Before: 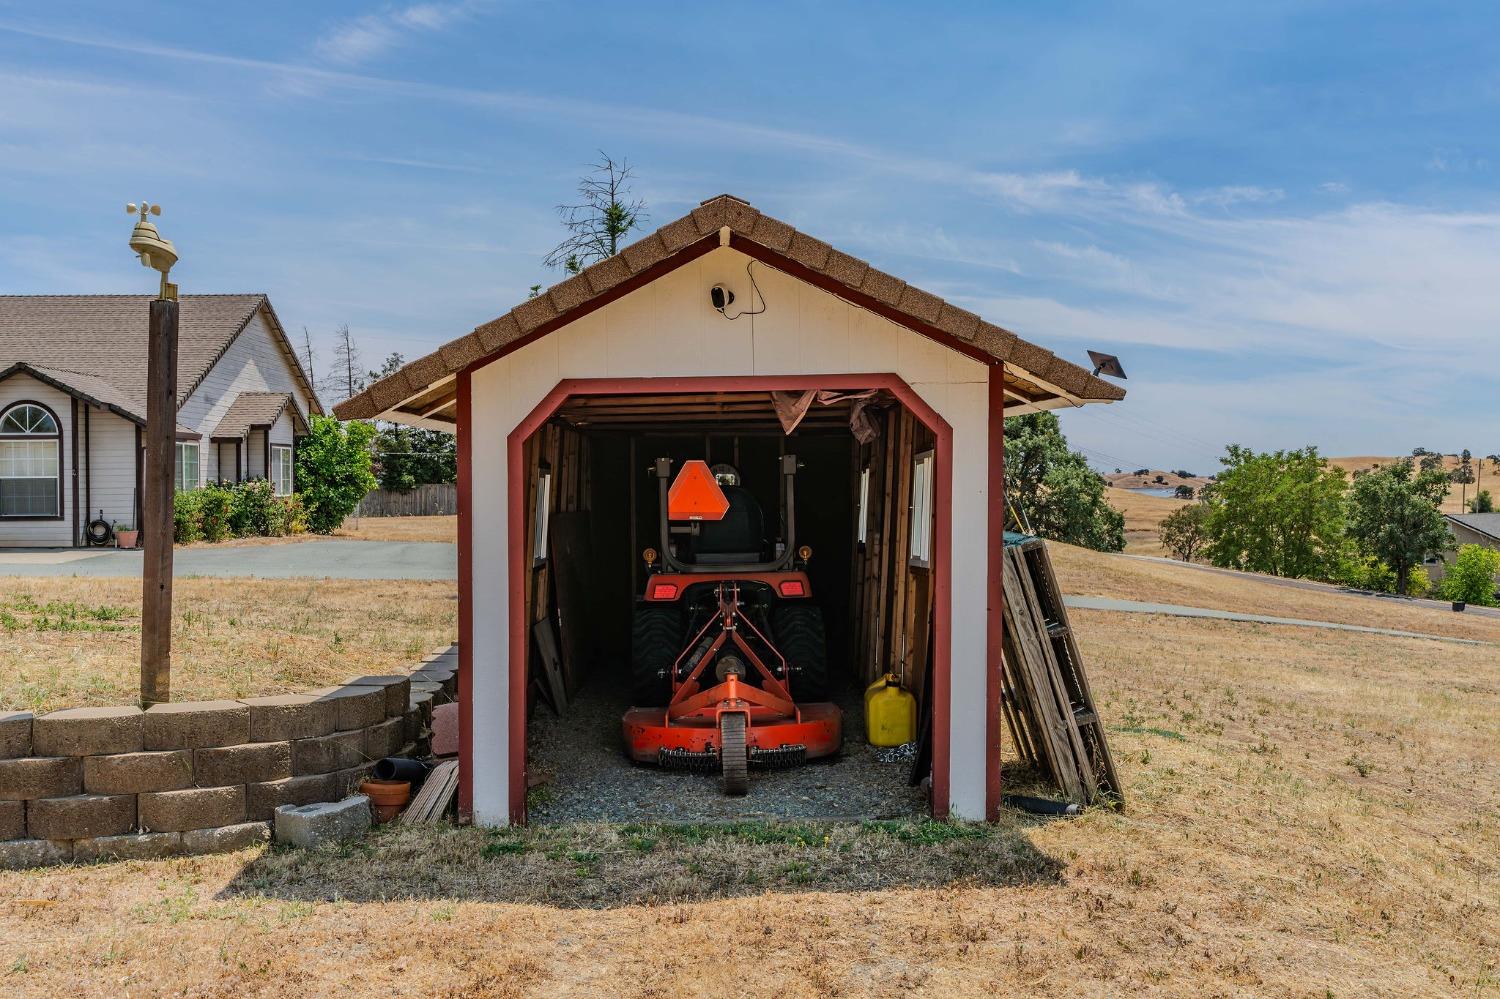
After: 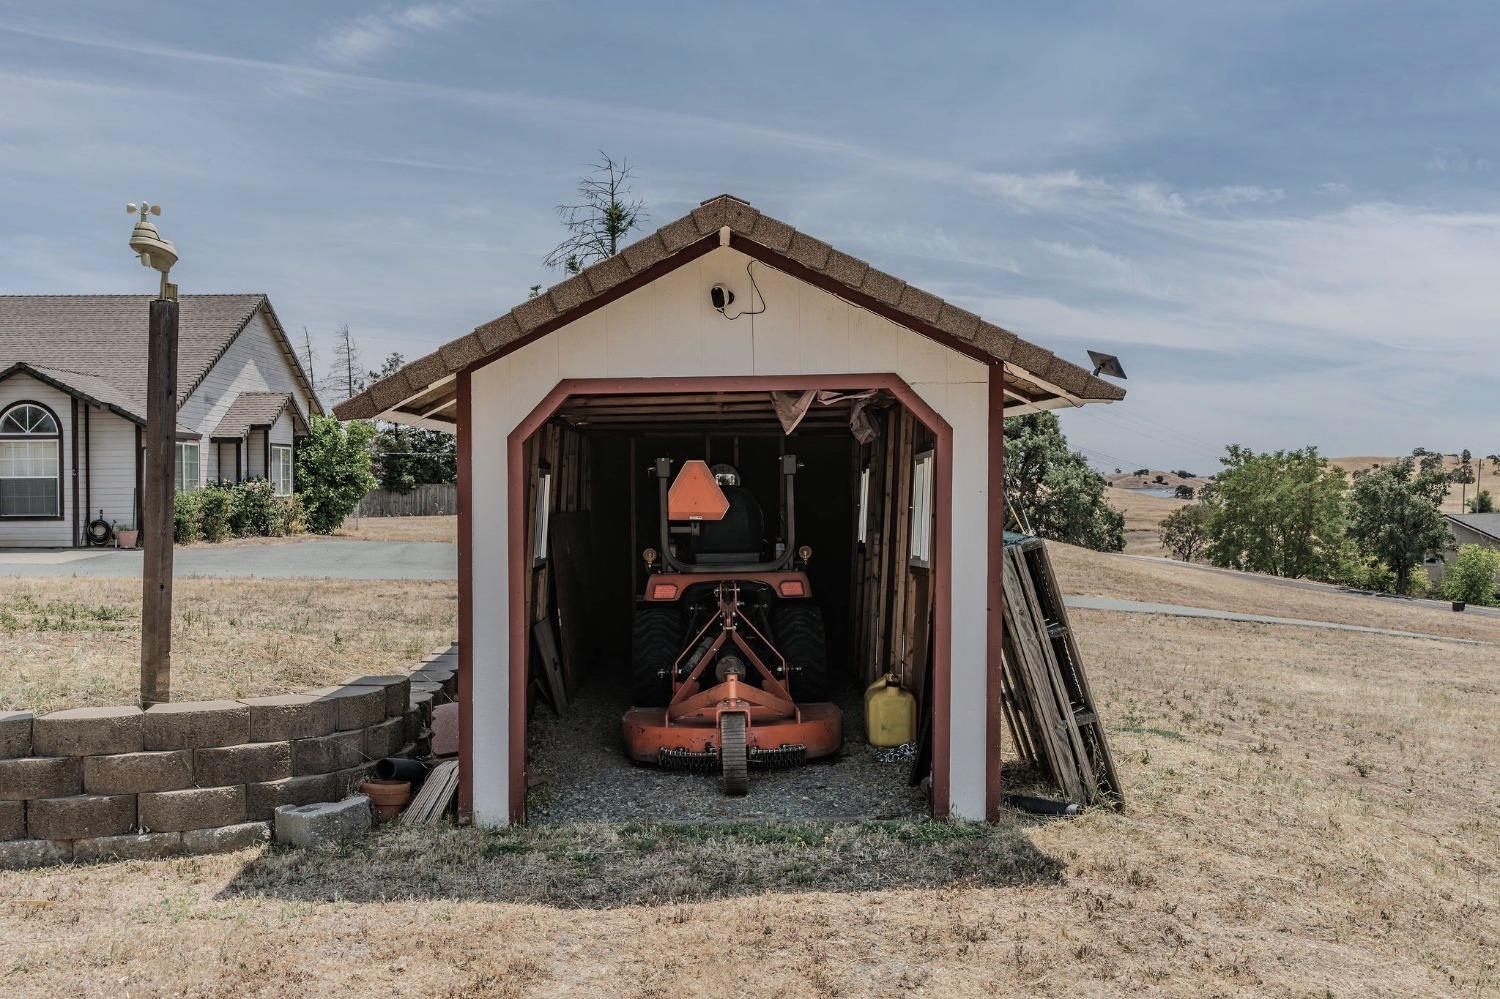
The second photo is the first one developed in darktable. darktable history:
color correction: highlights b* -0.036, saturation 0.541
color balance rgb: perceptual saturation grading › global saturation -0.121%
